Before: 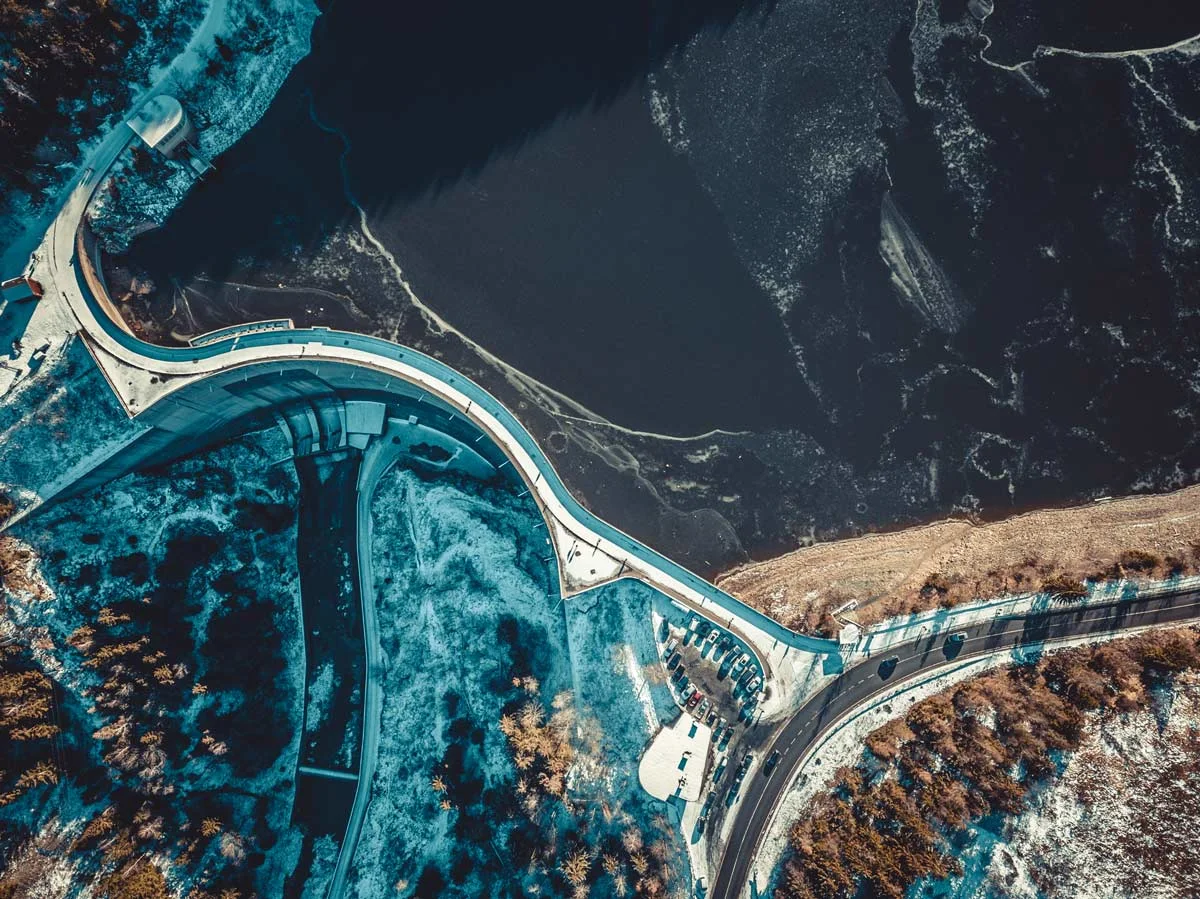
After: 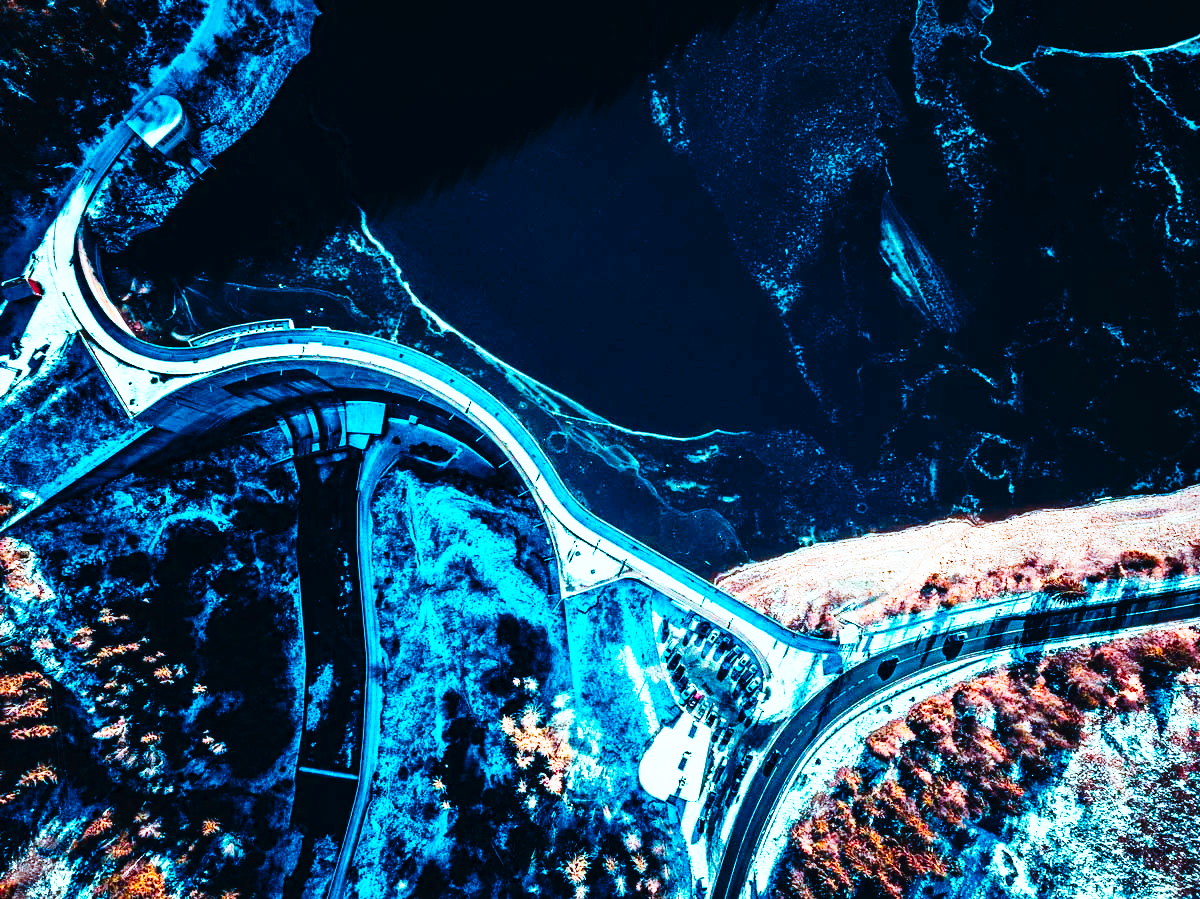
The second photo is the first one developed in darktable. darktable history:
tone curve: curves: ch0 [(0, 0) (0.003, 0.002) (0.011, 0.005) (0.025, 0.011) (0.044, 0.017) (0.069, 0.021) (0.1, 0.027) (0.136, 0.035) (0.177, 0.05) (0.224, 0.076) (0.277, 0.126) (0.335, 0.212) (0.399, 0.333) (0.468, 0.473) (0.543, 0.627) (0.623, 0.784) (0.709, 0.9) (0.801, 0.963) (0.898, 0.988) (1, 1)], preserve colors none
color calibration: output R [1.422, -0.35, -0.252, 0], output G [-0.238, 1.259, -0.084, 0], output B [-0.081, -0.196, 1.58, 0], output brightness [0.49, 0.671, -0.57, 0], x 0.37, y 0.382, temperature 4314.98 K
